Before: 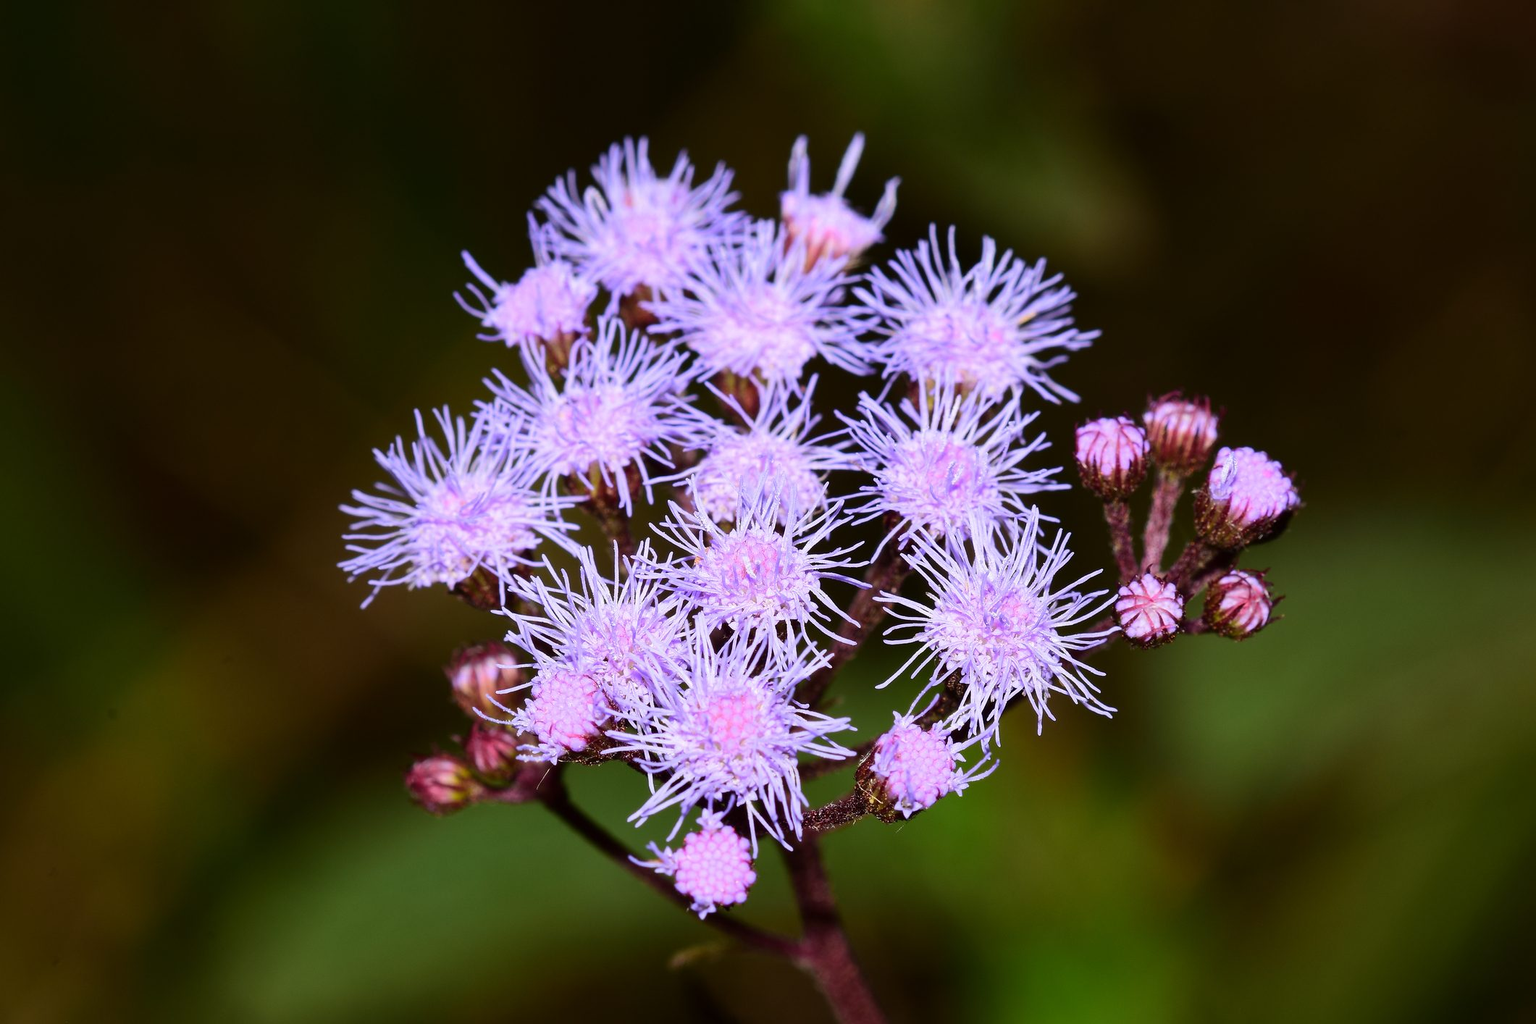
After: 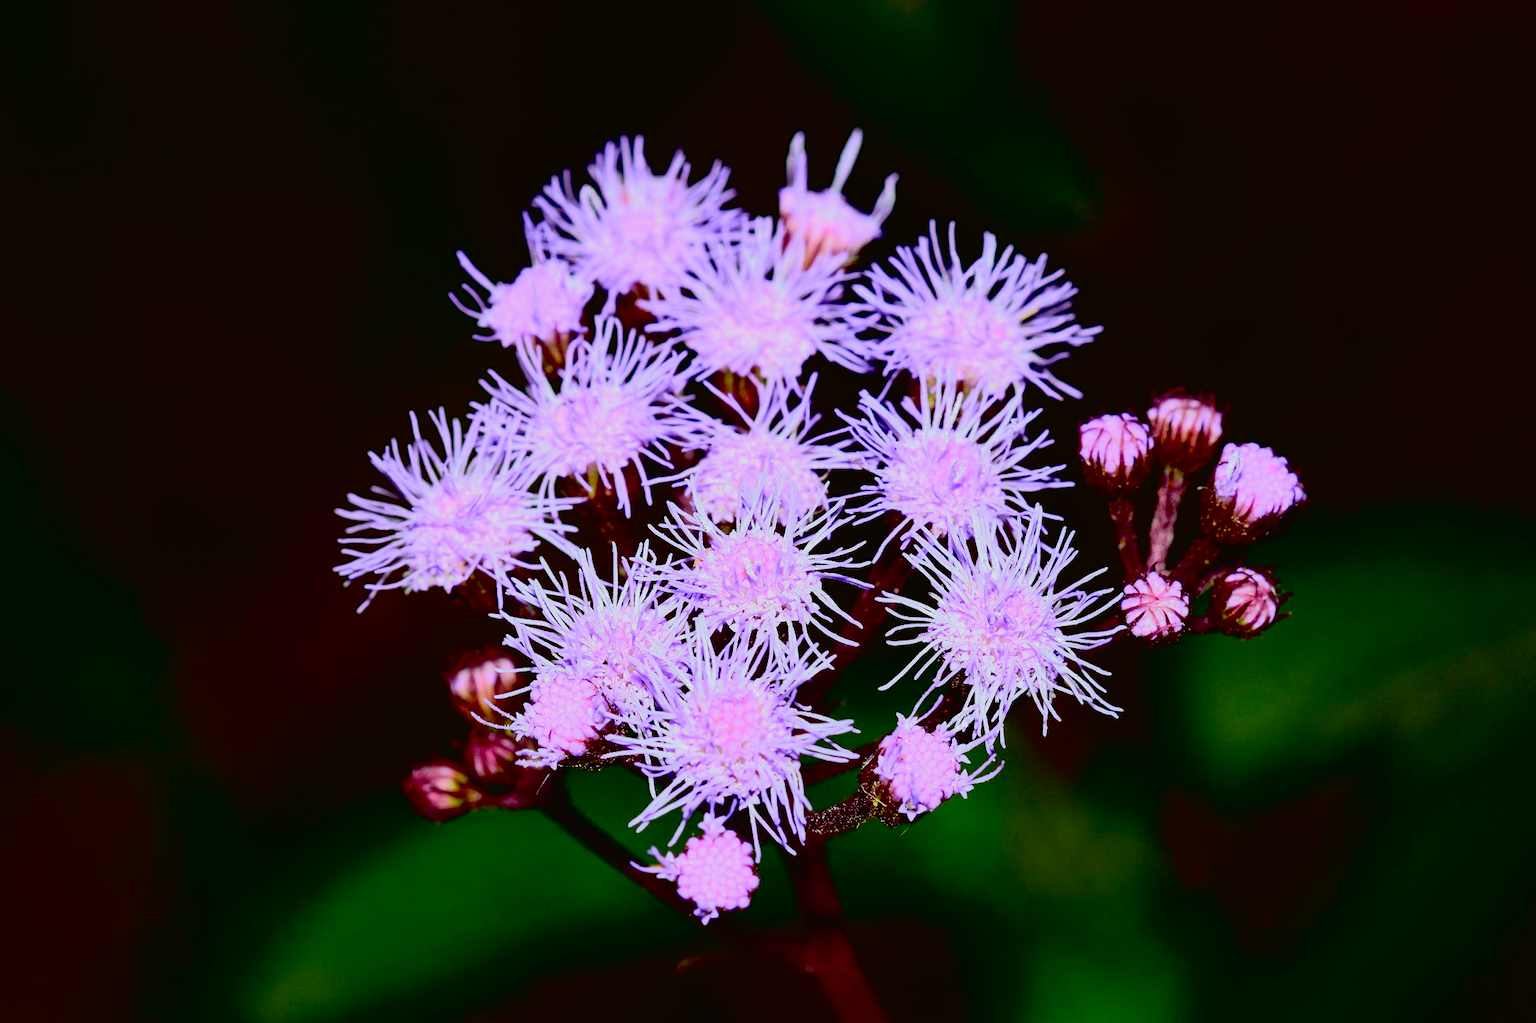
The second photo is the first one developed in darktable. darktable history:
tone equalizer: on, module defaults
white balance: red 0.925, blue 1.046
exposure: black level correction 0.046, exposure -0.228 EV, compensate highlight preservation false
tone curve: curves: ch0 [(0, 0.019) (0.066, 0.054) (0.184, 0.184) (0.369, 0.417) (0.501, 0.586) (0.617, 0.71) (0.743, 0.787) (0.997, 0.997)]; ch1 [(0, 0) (0.187, 0.156) (0.388, 0.372) (0.437, 0.428) (0.474, 0.472) (0.499, 0.5) (0.521, 0.514) (0.548, 0.567) (0.6, 0.629) (0.82, 0.831) (1, 1)]; ch2 [(0, 0) (0.234, 0.227) (0.352, 0.372) (0.459, 0.484) (0.5, 0.505) (0.518, 0.516) (0.529, 0.541) (0.56, 0.594) (0.607, 0.644) (0.74, 0.771) (0.858, 0.873) (0.999, 0.994)], color space Lab, independent channels, preserve colors none
rotate and perspective: rotation -0.45°, automatic cropping original format, crop left 0.008, crop right 0.992, crop top 0.012, crop bottom 0.988
